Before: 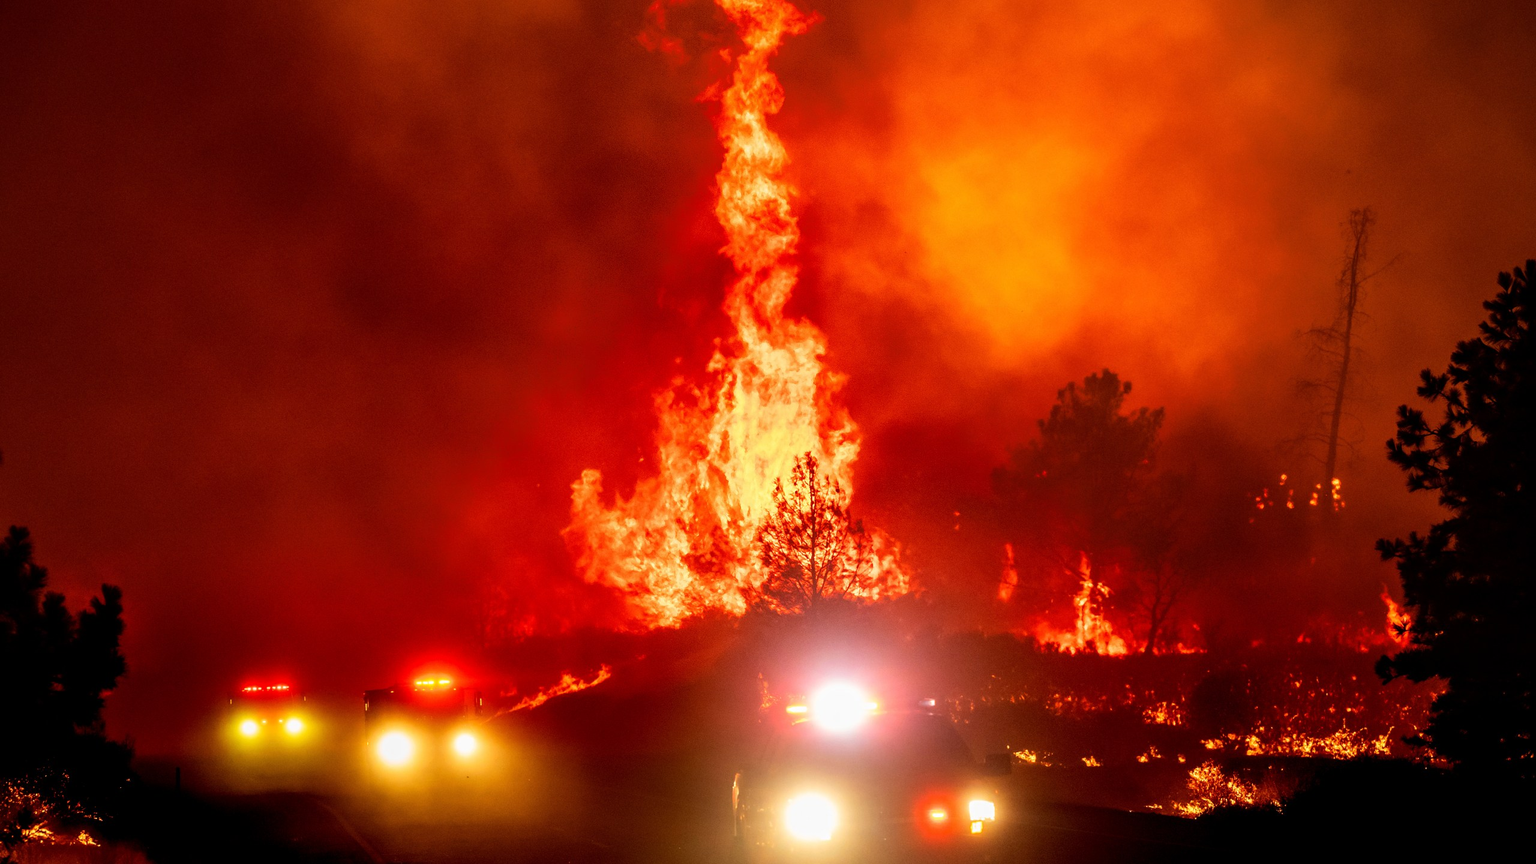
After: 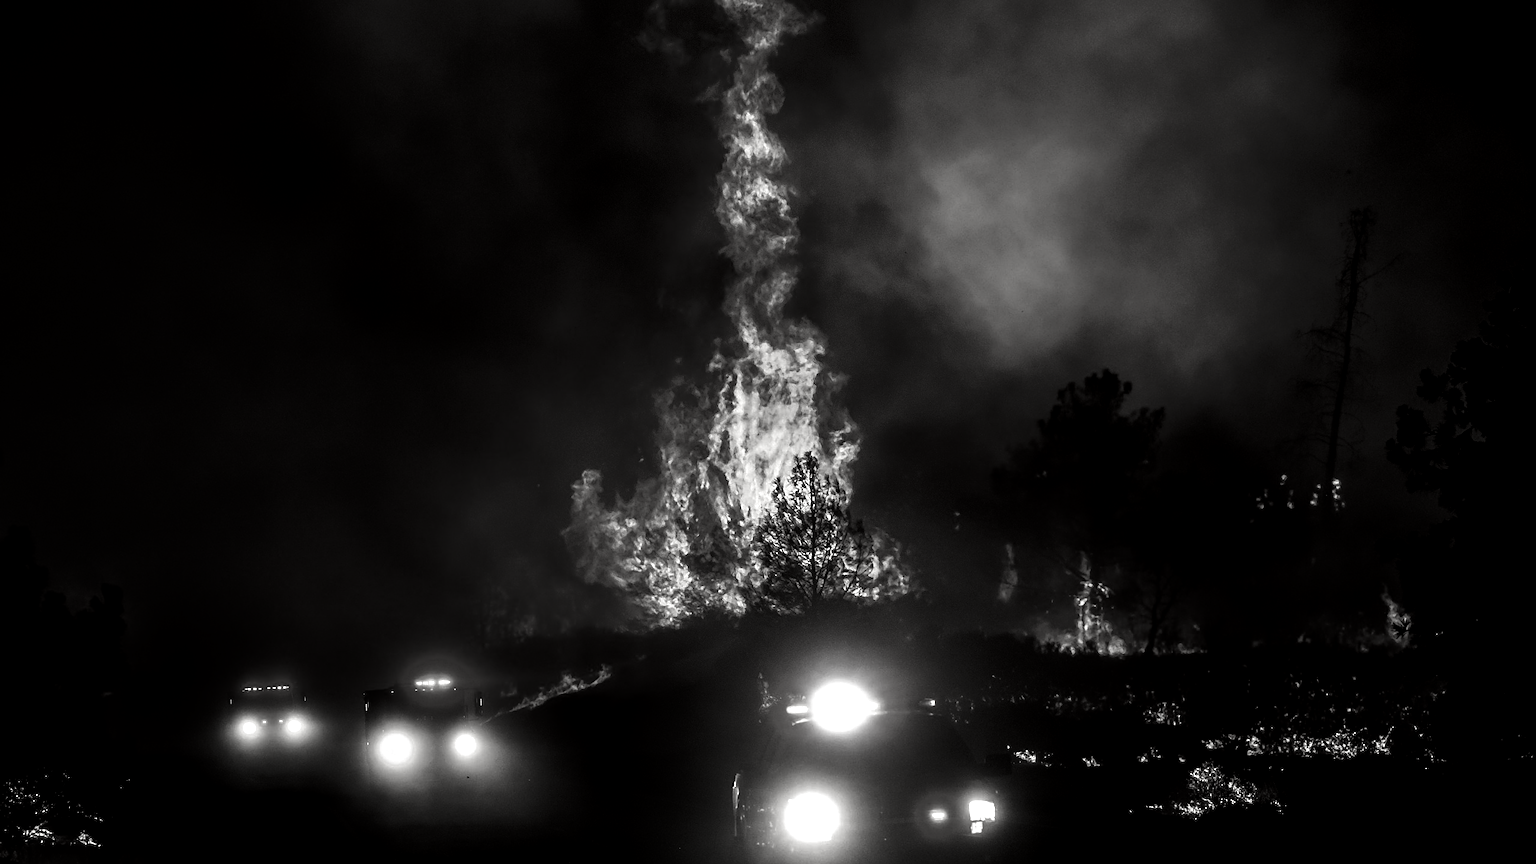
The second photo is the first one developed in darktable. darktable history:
exposure: black level correction 0.001, exposure 0.191 EV, compensate highlight preservation false
contrast brightness saturation: contrast 0.024, brightness -0.985, saturation -0.993
local contrast: on, module defaults
color balance rgb: power › hue 75.44°, highlights gain › chroma 1.469%, highlights gain › hue 310.7°, linear chroma grading › highlights 99.141%, linear chroma grading › global chroma 23.805%, perceptual saturation grading › global saturation 29.73%
sharpen: on, module defaults
